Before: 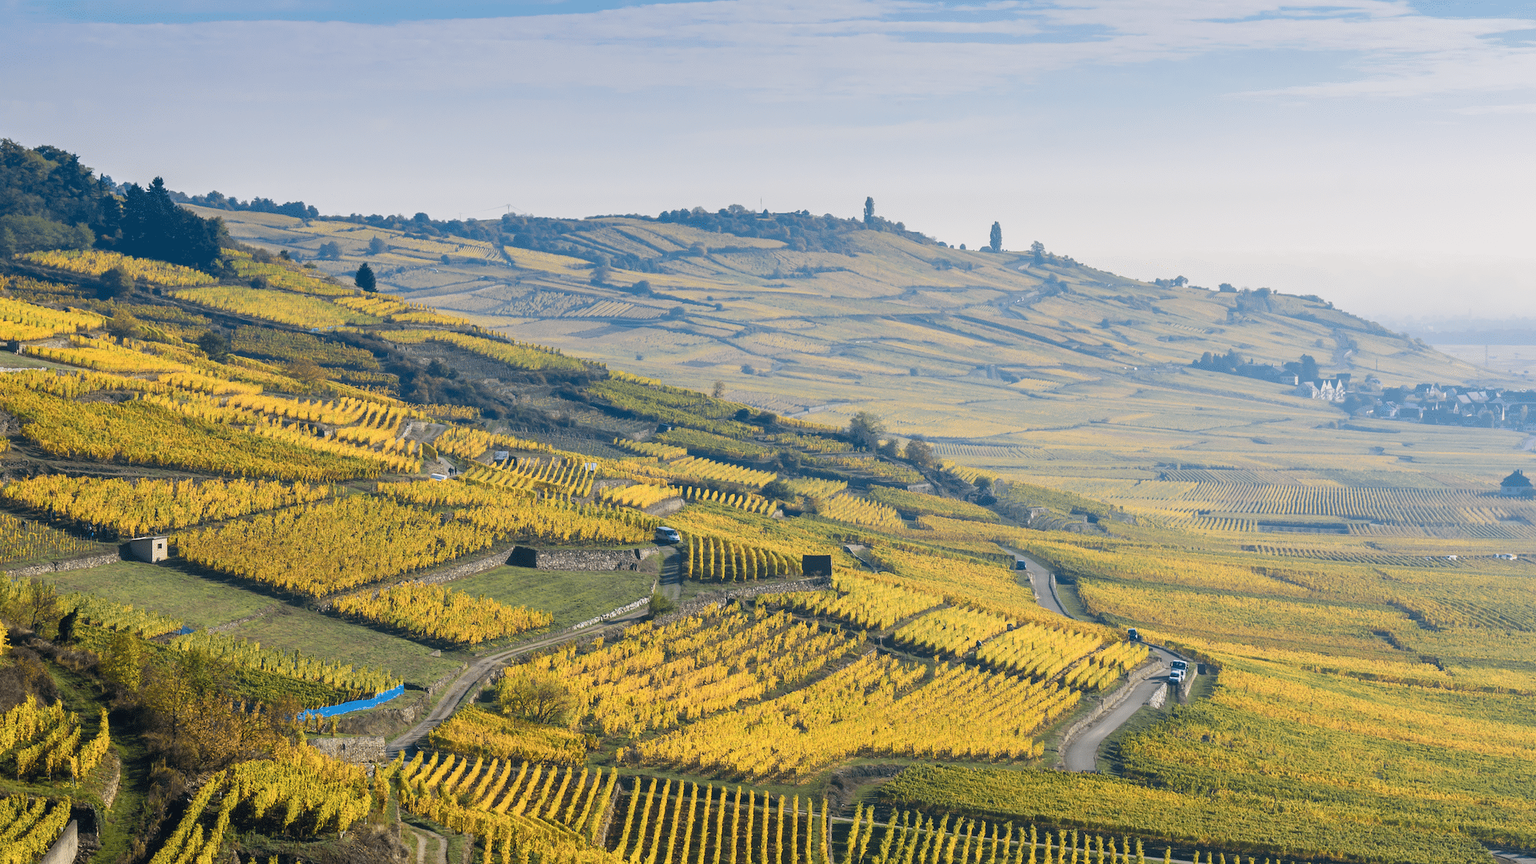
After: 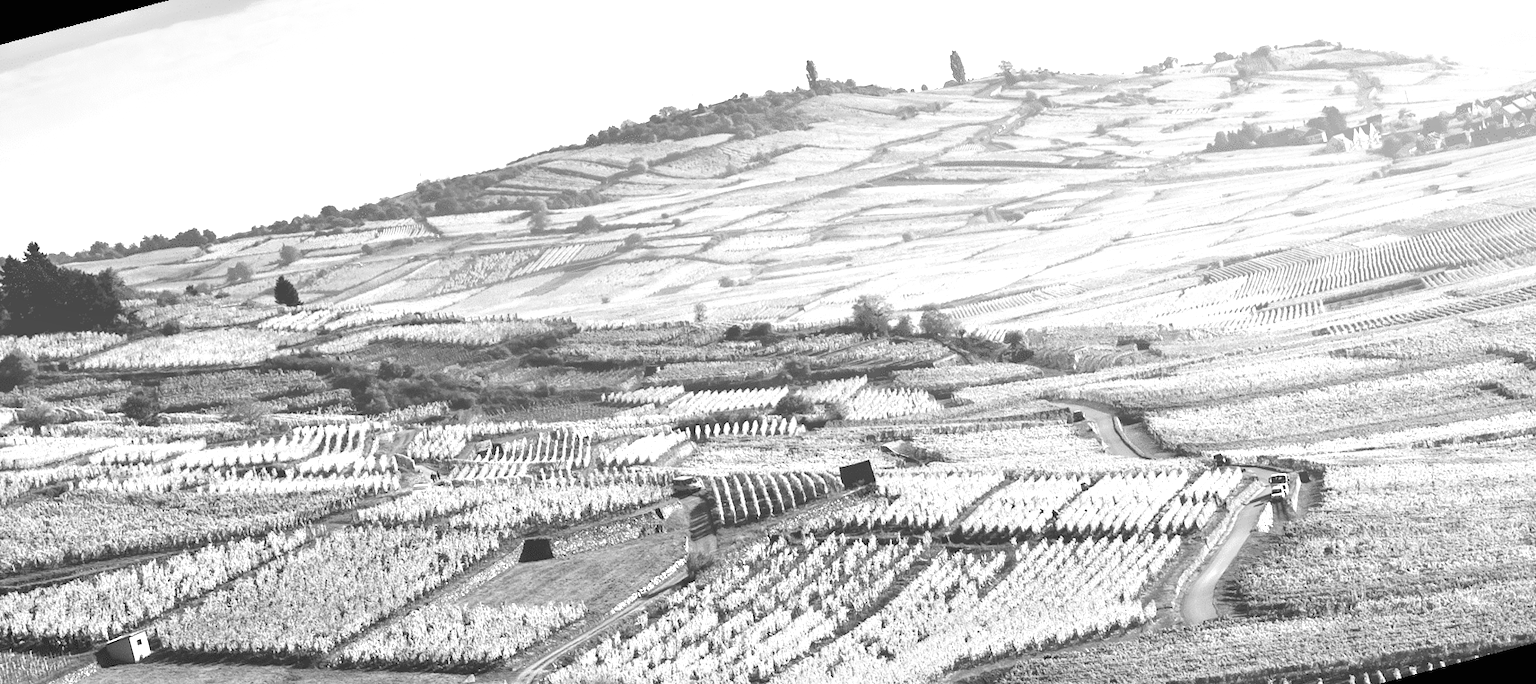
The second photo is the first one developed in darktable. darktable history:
rotate and perspective: rotation -14.8°, crop left 0.1, crop right 0.903, crop top 0.25, crop bottom 0.748
shadows and highlights: shadows 52.34, highlights -28.23, soften with gaussian
monochrome: a 16.06, b 15.48, size 1
exposure: black level correction 0, exposure 1.2 EV, compensate highlight preservation false
